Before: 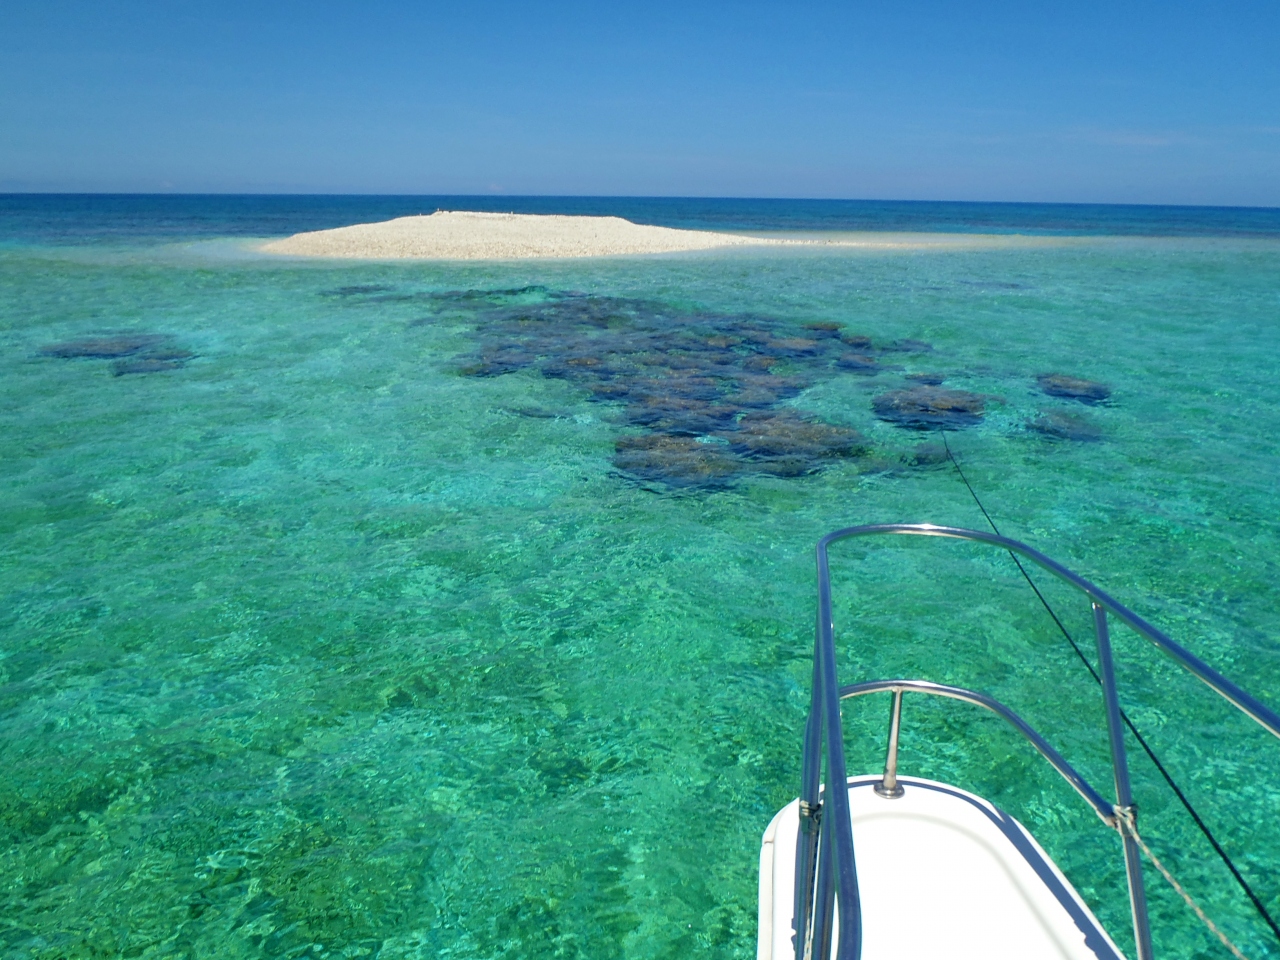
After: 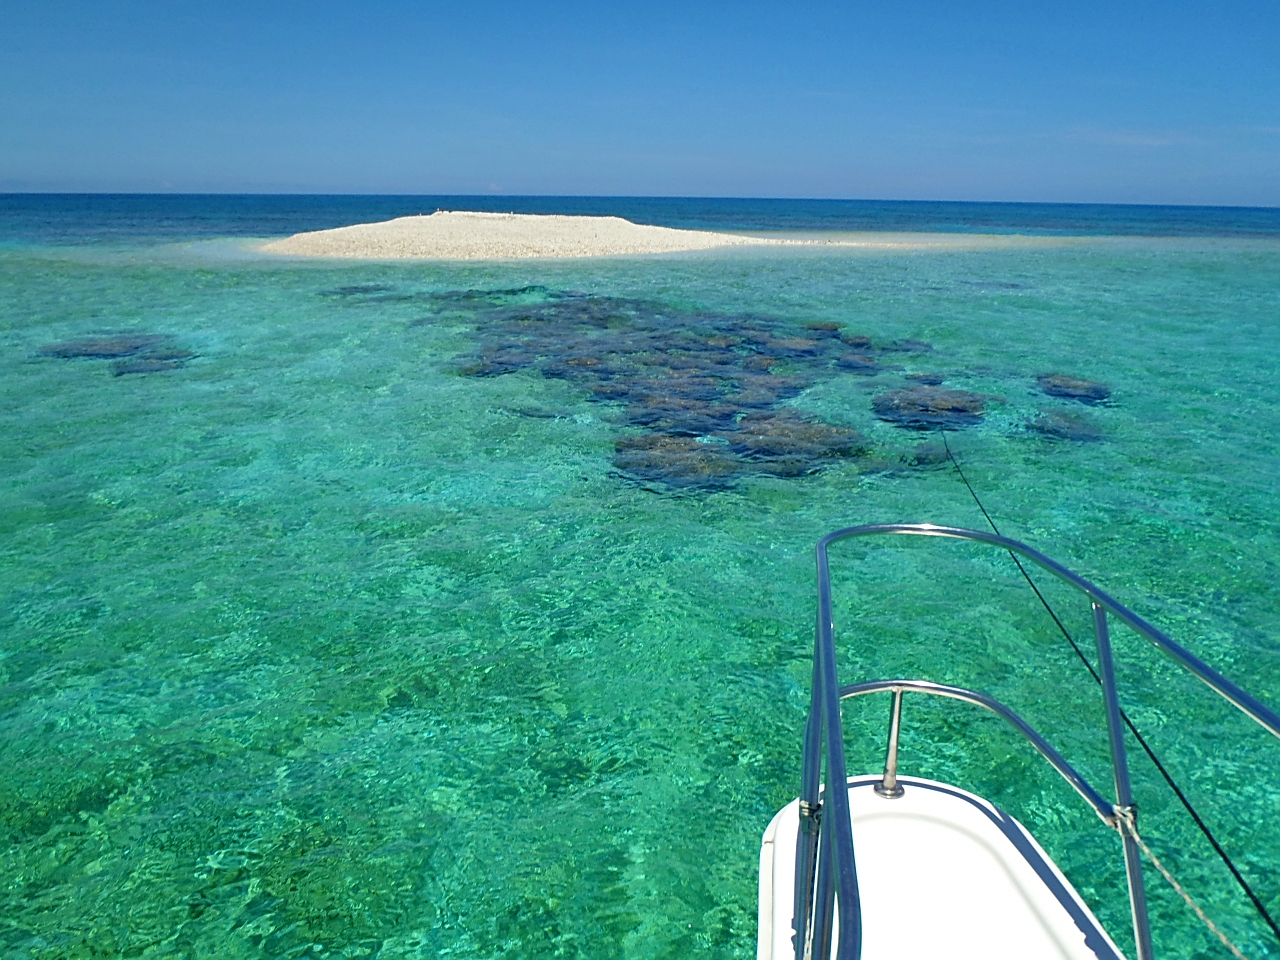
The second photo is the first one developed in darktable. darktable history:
shadows and highlights: shadows 29.61, highlights -30.47, low approximation 0.01, soften with gaussian
sharpen: on, module defaults
